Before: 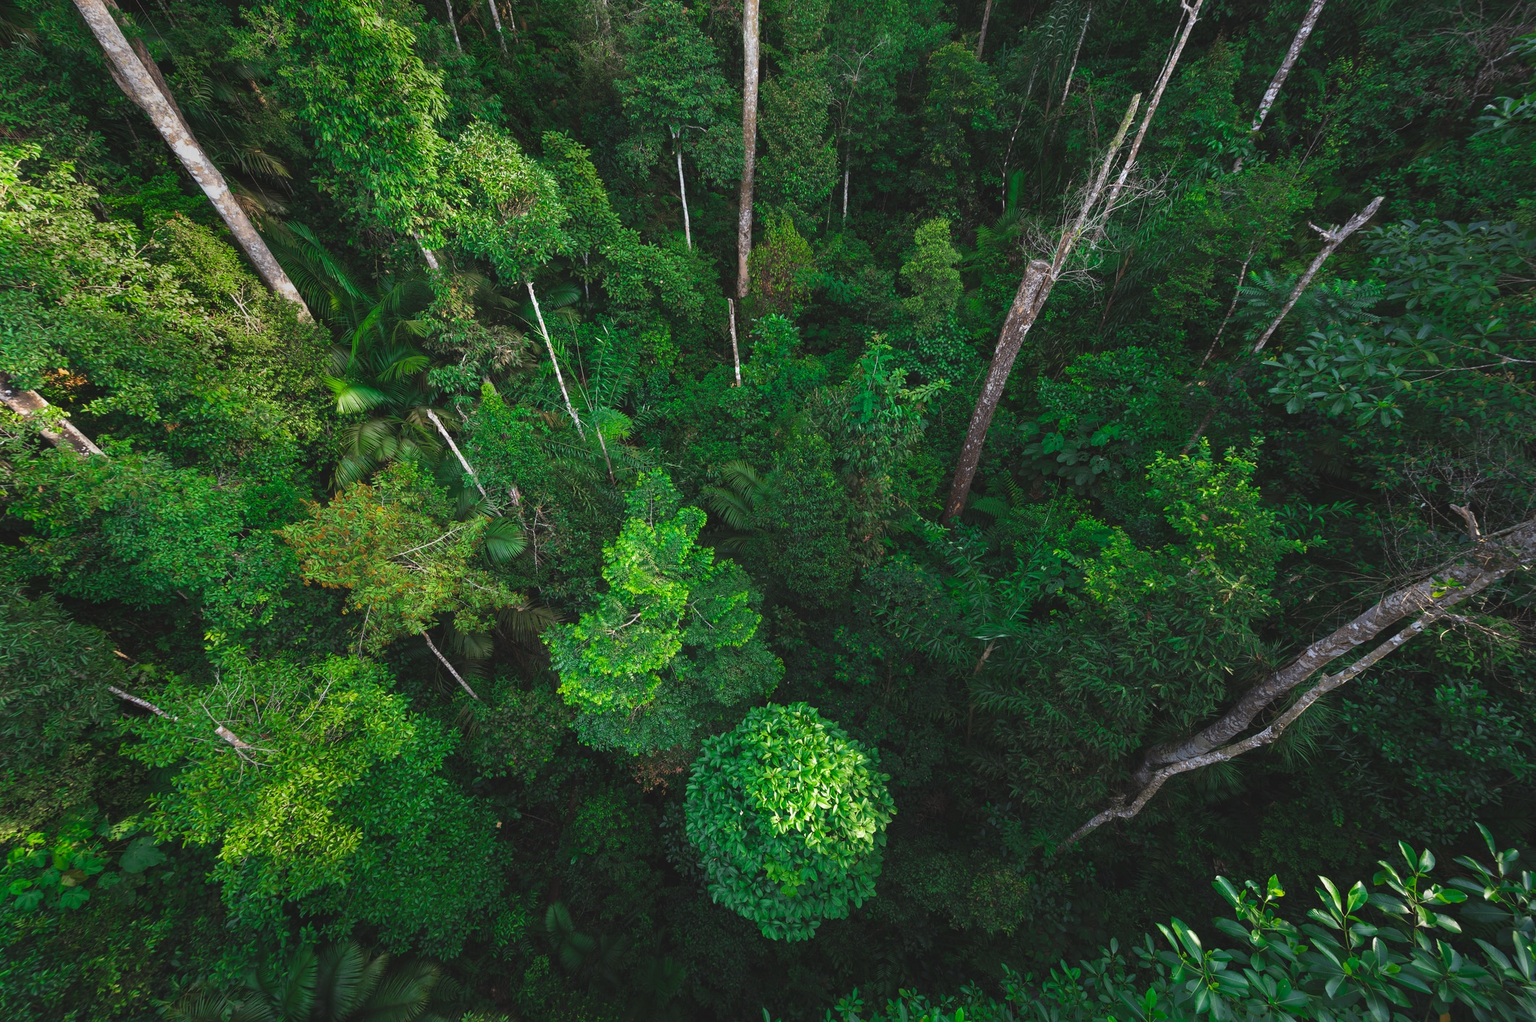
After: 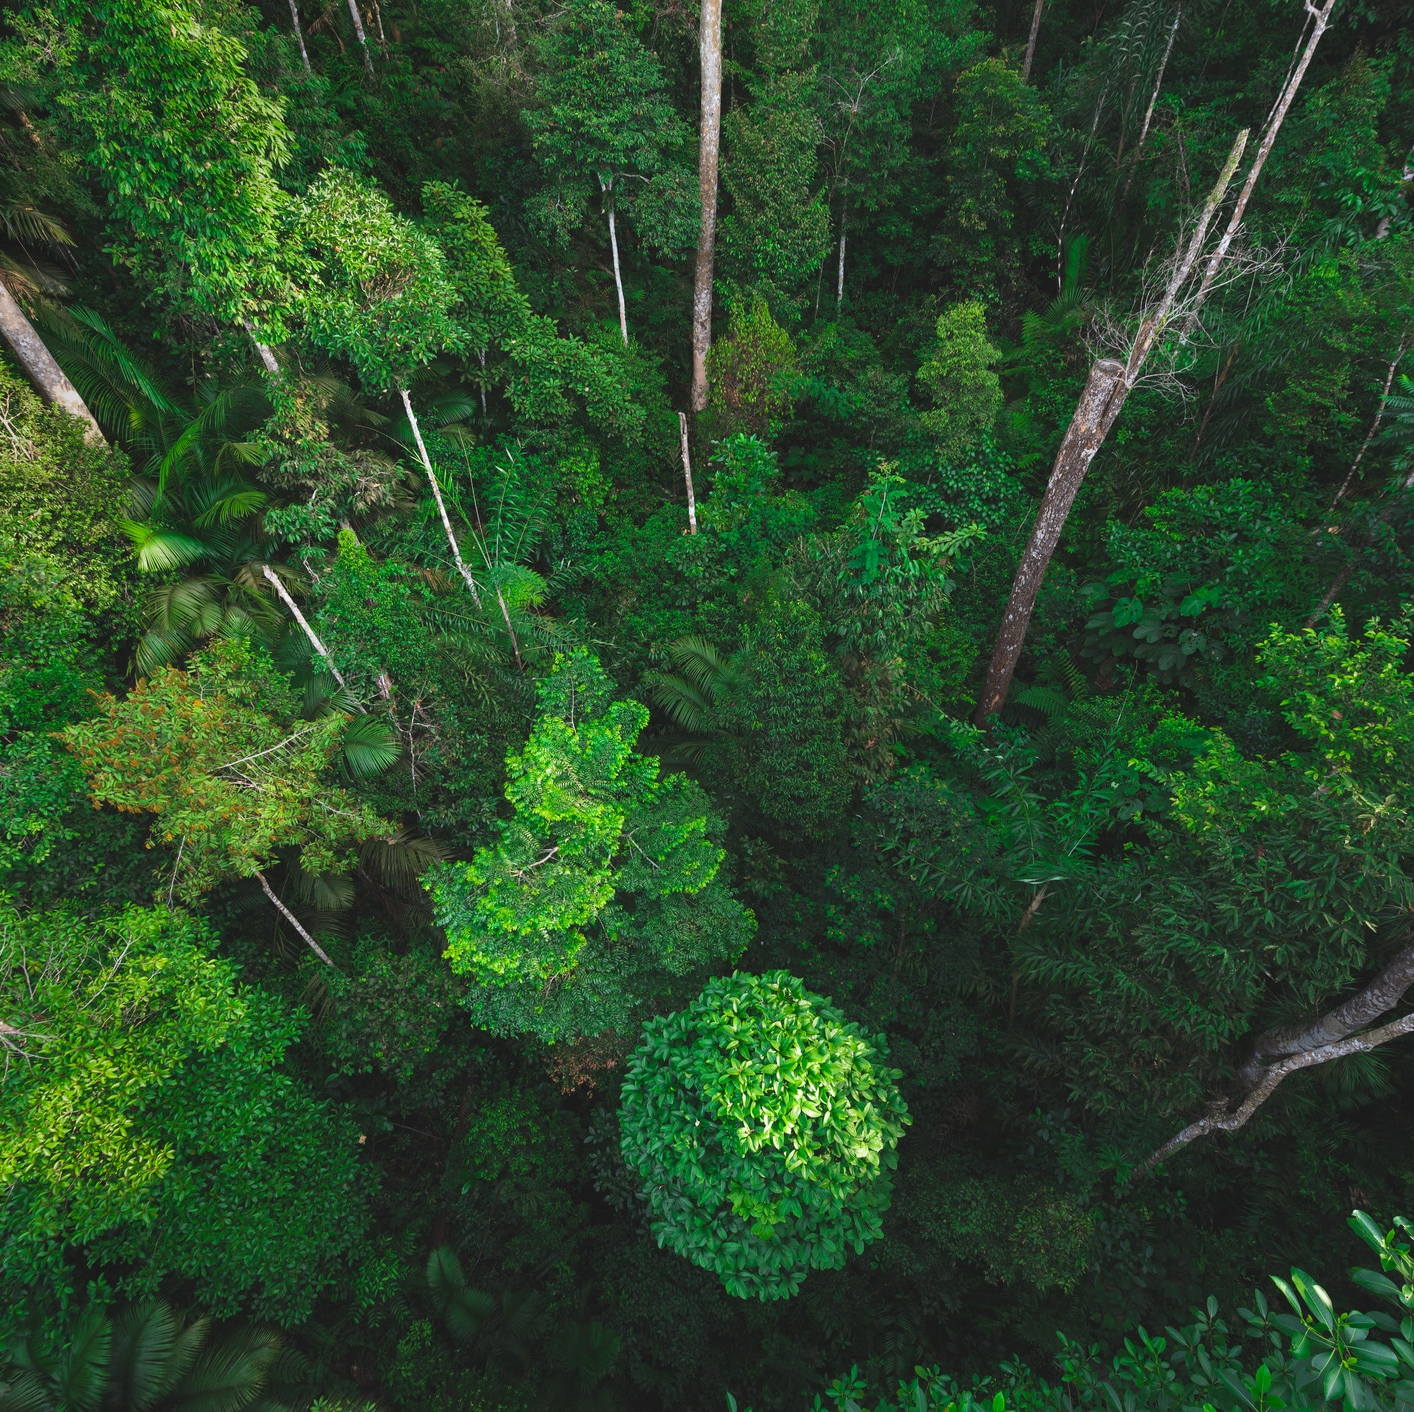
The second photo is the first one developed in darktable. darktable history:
crop: left 15.419%, right 17.914%
base curve: curves: ch0 [(0, 0) (0.472, 0.508) (1, 1)]
